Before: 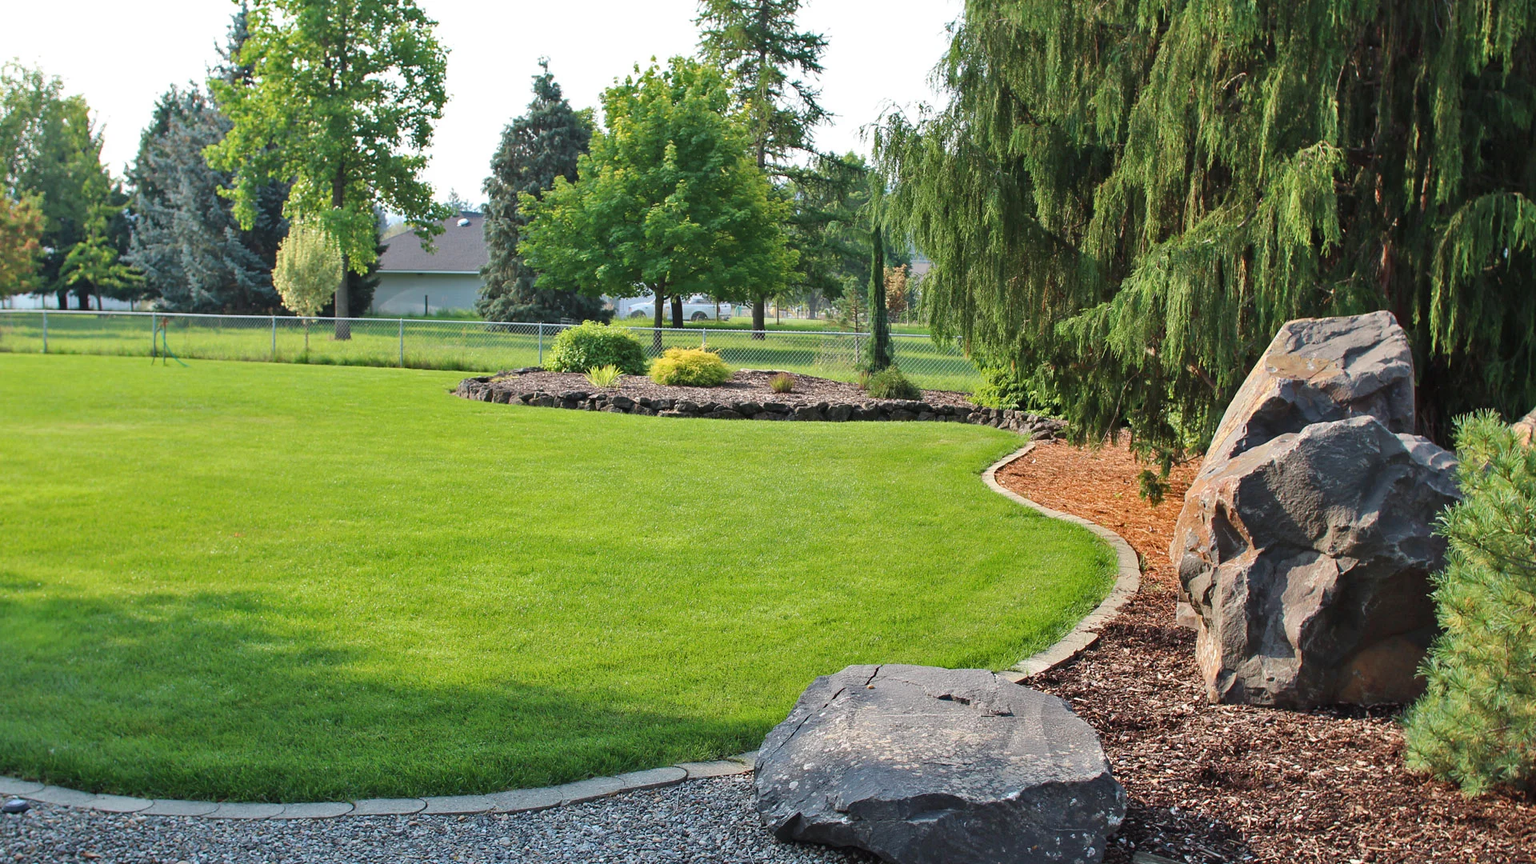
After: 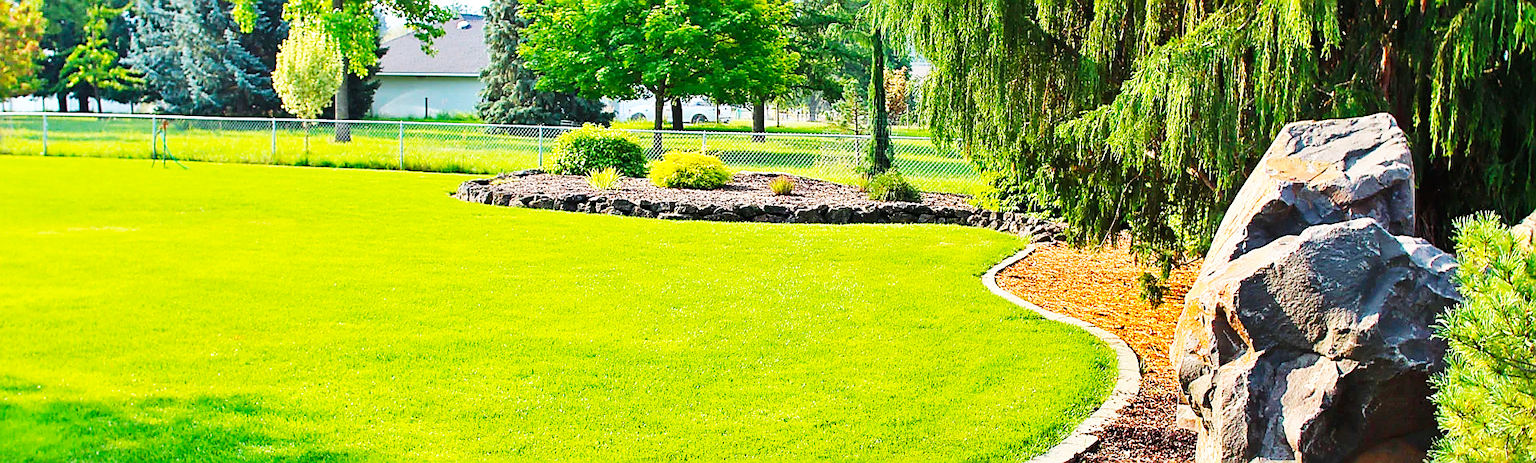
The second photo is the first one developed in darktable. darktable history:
sharpen: radius 1.426, amount 1.239, threshold 0.777
crop and rotate: top 23.033%, bottom 23.34%
color balance rgb: perceptual saturation grading › global saturation 31.306%, global vibrance 15.066%
base curve: curves: ch0 [(0, 0) (0.007, 0.004) (0.027, 0.03) (0.046, 0.07) (0.207, 0.54) (0.442, 0.872) (0.673, 0.972) (1, 1)], exposure shift 0.577, preserve colors none
